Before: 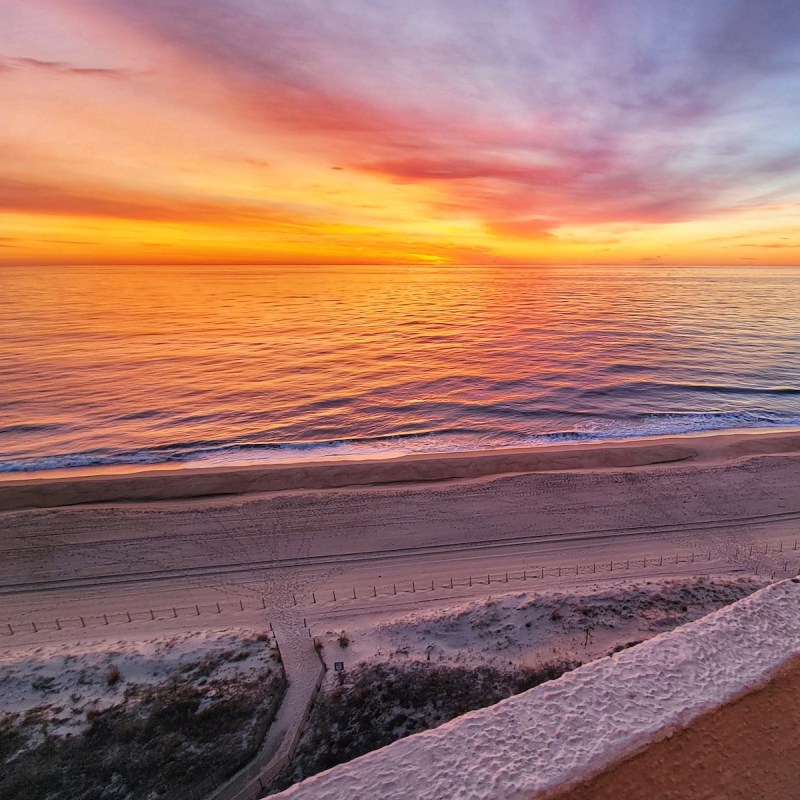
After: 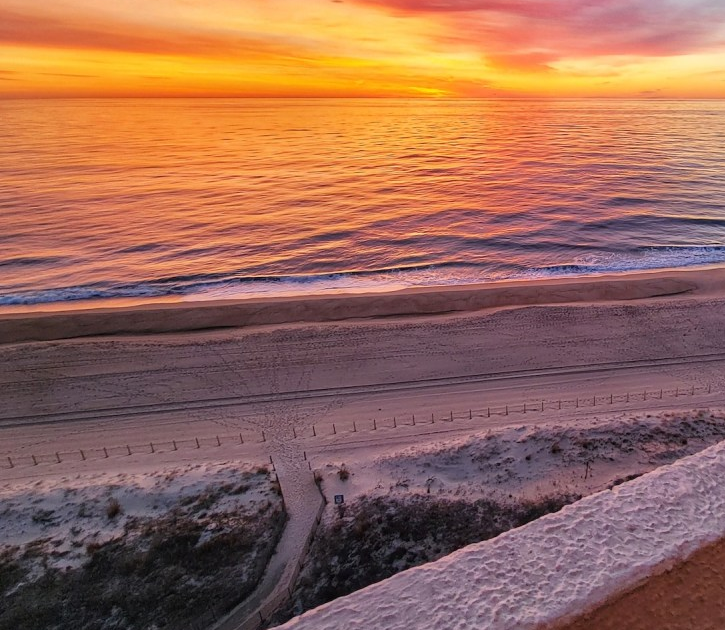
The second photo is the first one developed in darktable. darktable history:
crop: top 20.903%, right 9.333%, bottom 0.336%
